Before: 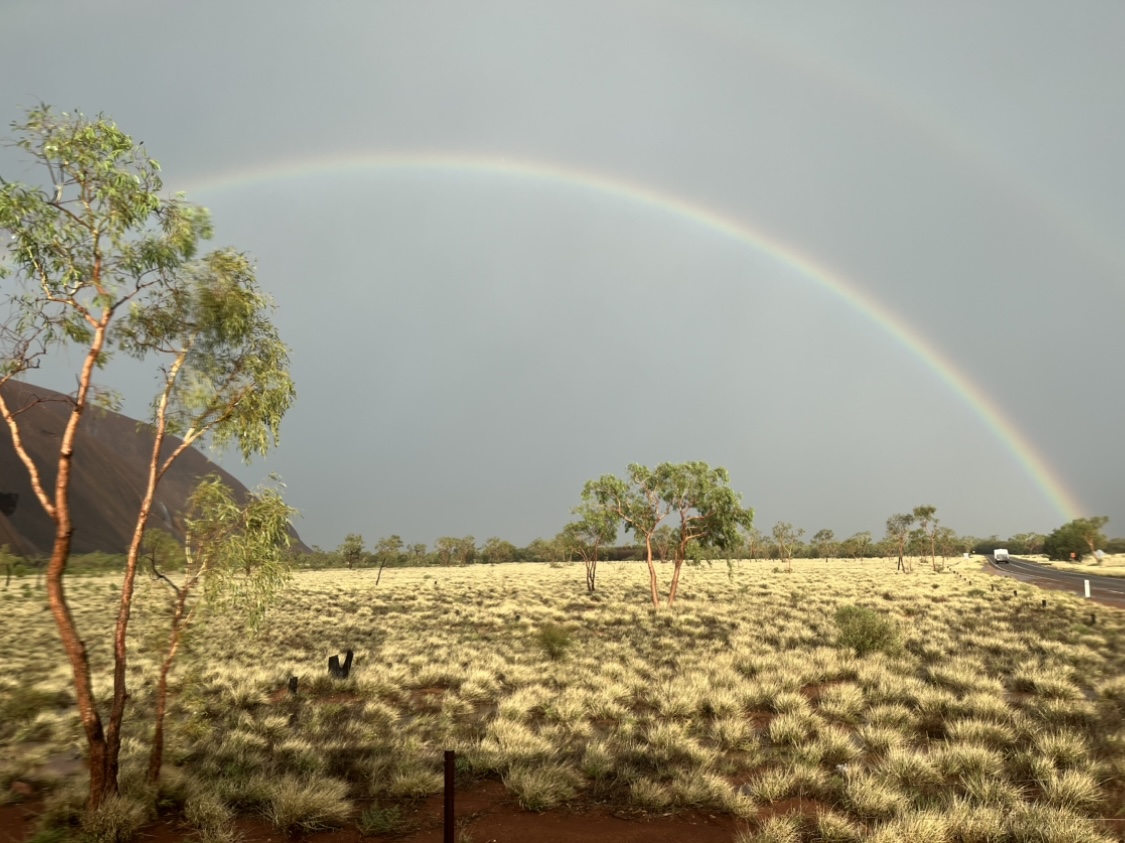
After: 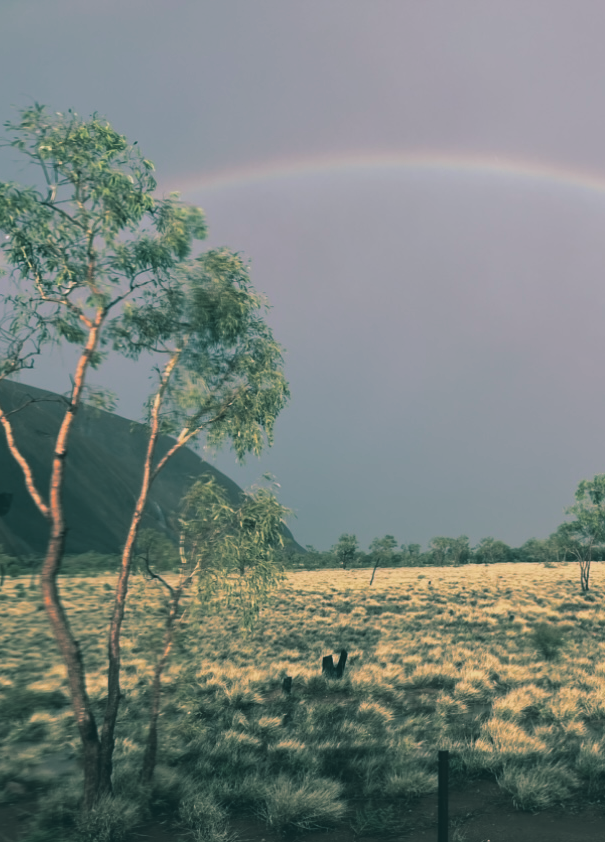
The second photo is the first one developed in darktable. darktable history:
split-toning: shadows › hue 183.6°, shadows › saturation 0.52, highlights › hue 0°, highlights › saturation 0
crop: left 0.587%, right 45.588%, bottom 0.086%
color correction: saturation 0.98
exposure: black level correction -0.015, exposure -0.5 EV, compensate highlight preservation false
shadows and highlights: radius 125.46, shadows 30.51, highlights -30.51, low approximation 0.01, soften with gaussian
white balance: red 1.05, blue 1.072
